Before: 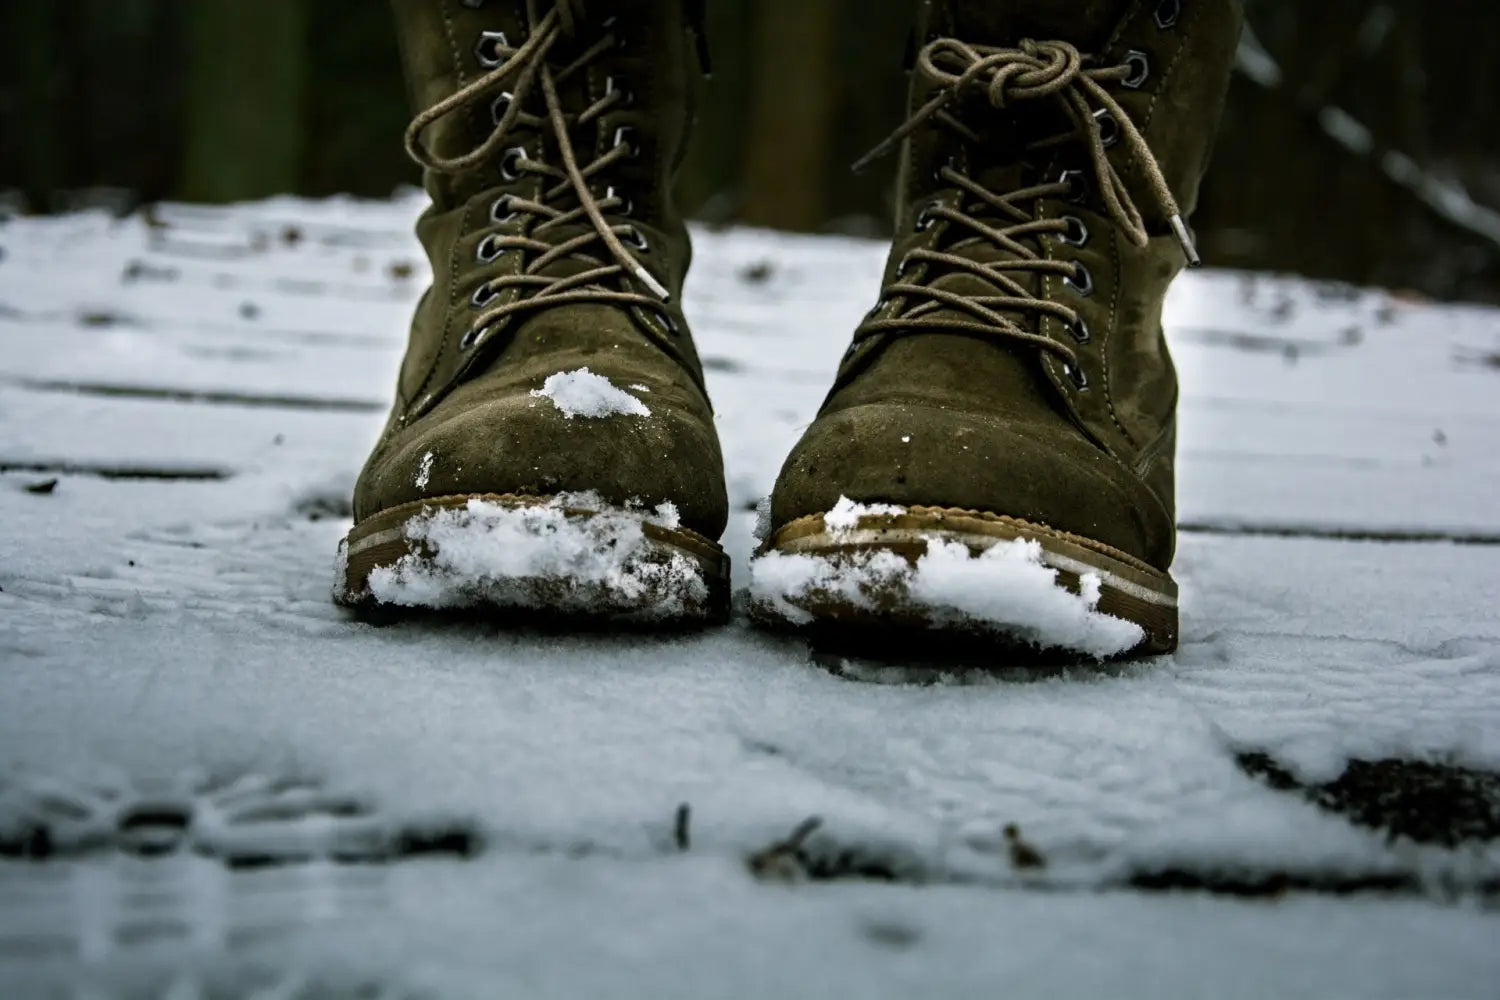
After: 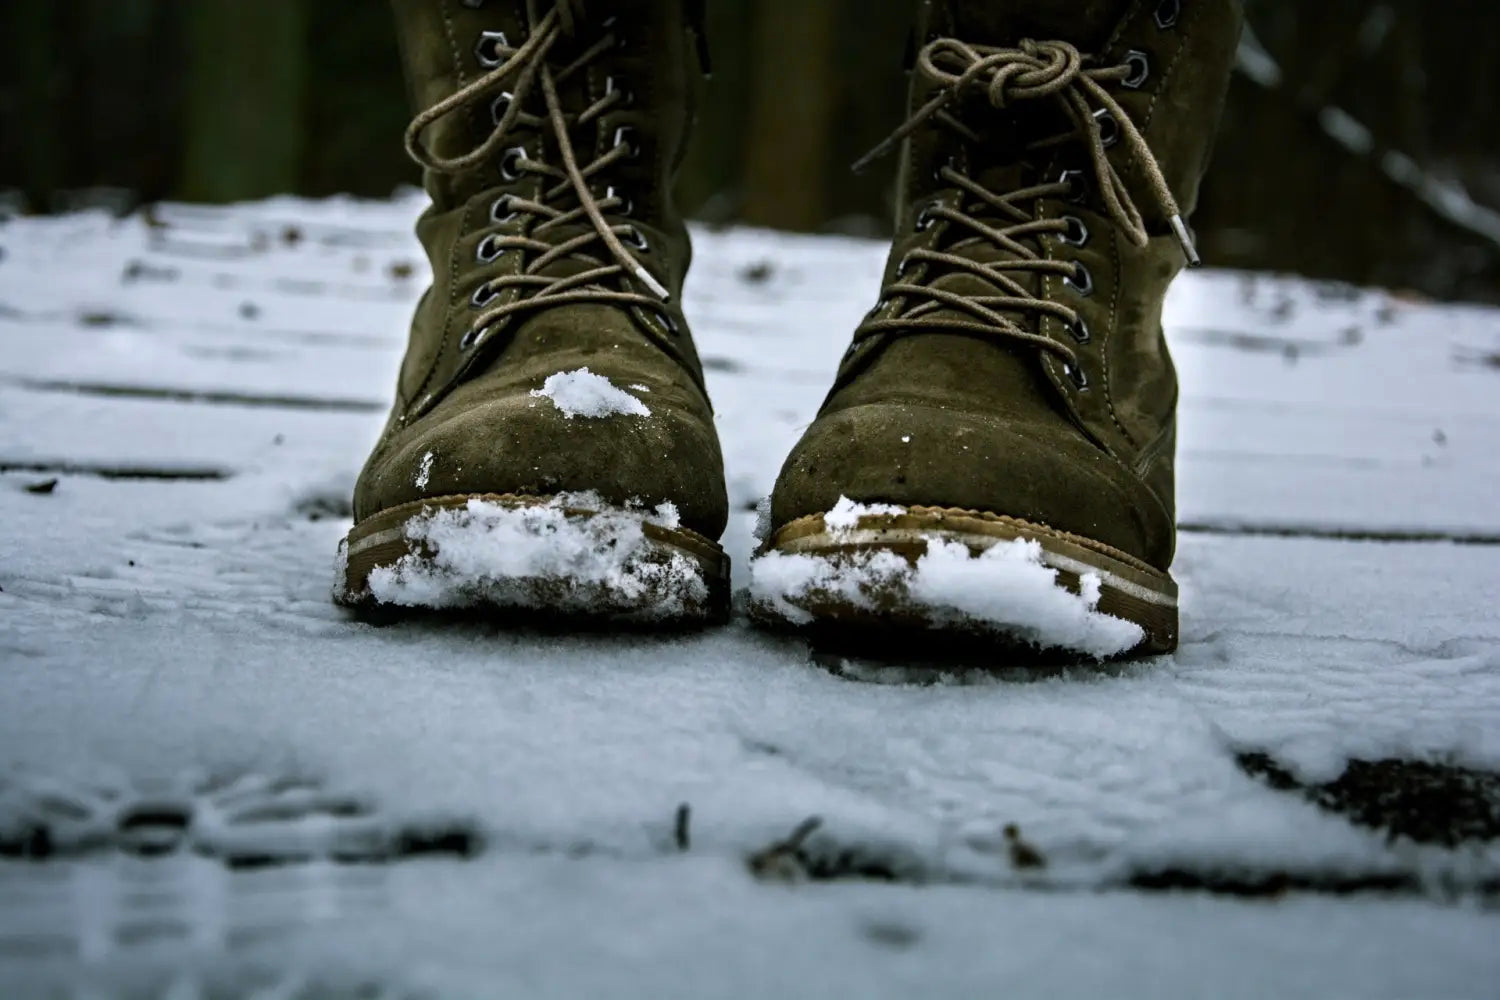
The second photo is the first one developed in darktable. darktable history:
exposure: compensate highlight preservation false
white balance: red 0.983, blue 1.036
